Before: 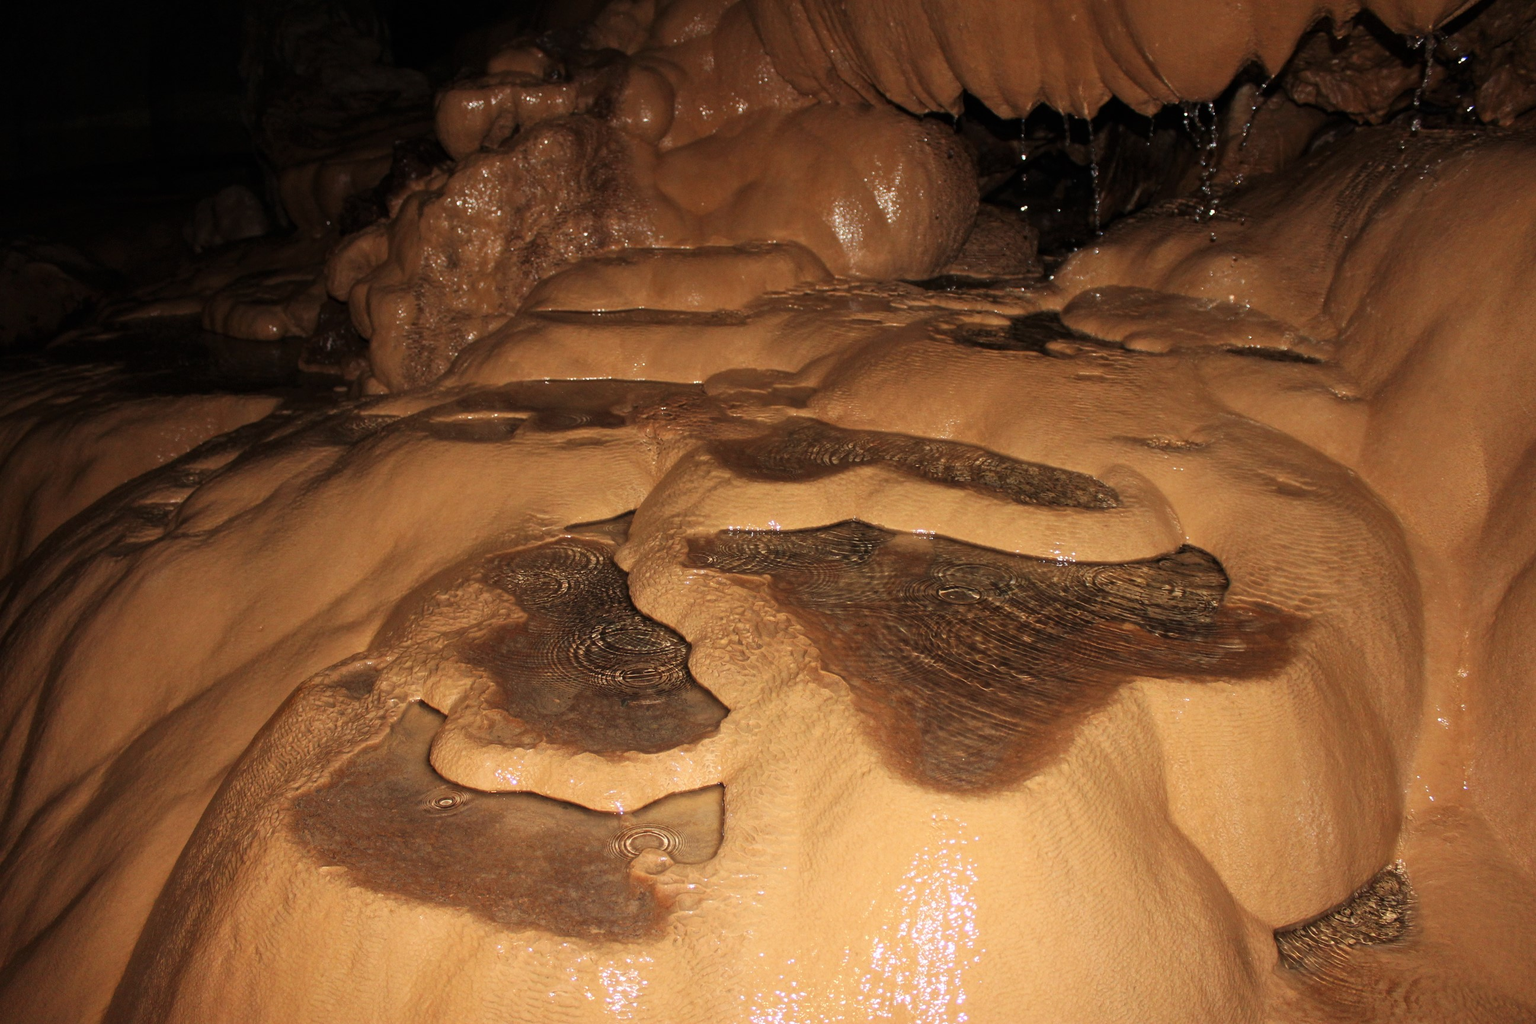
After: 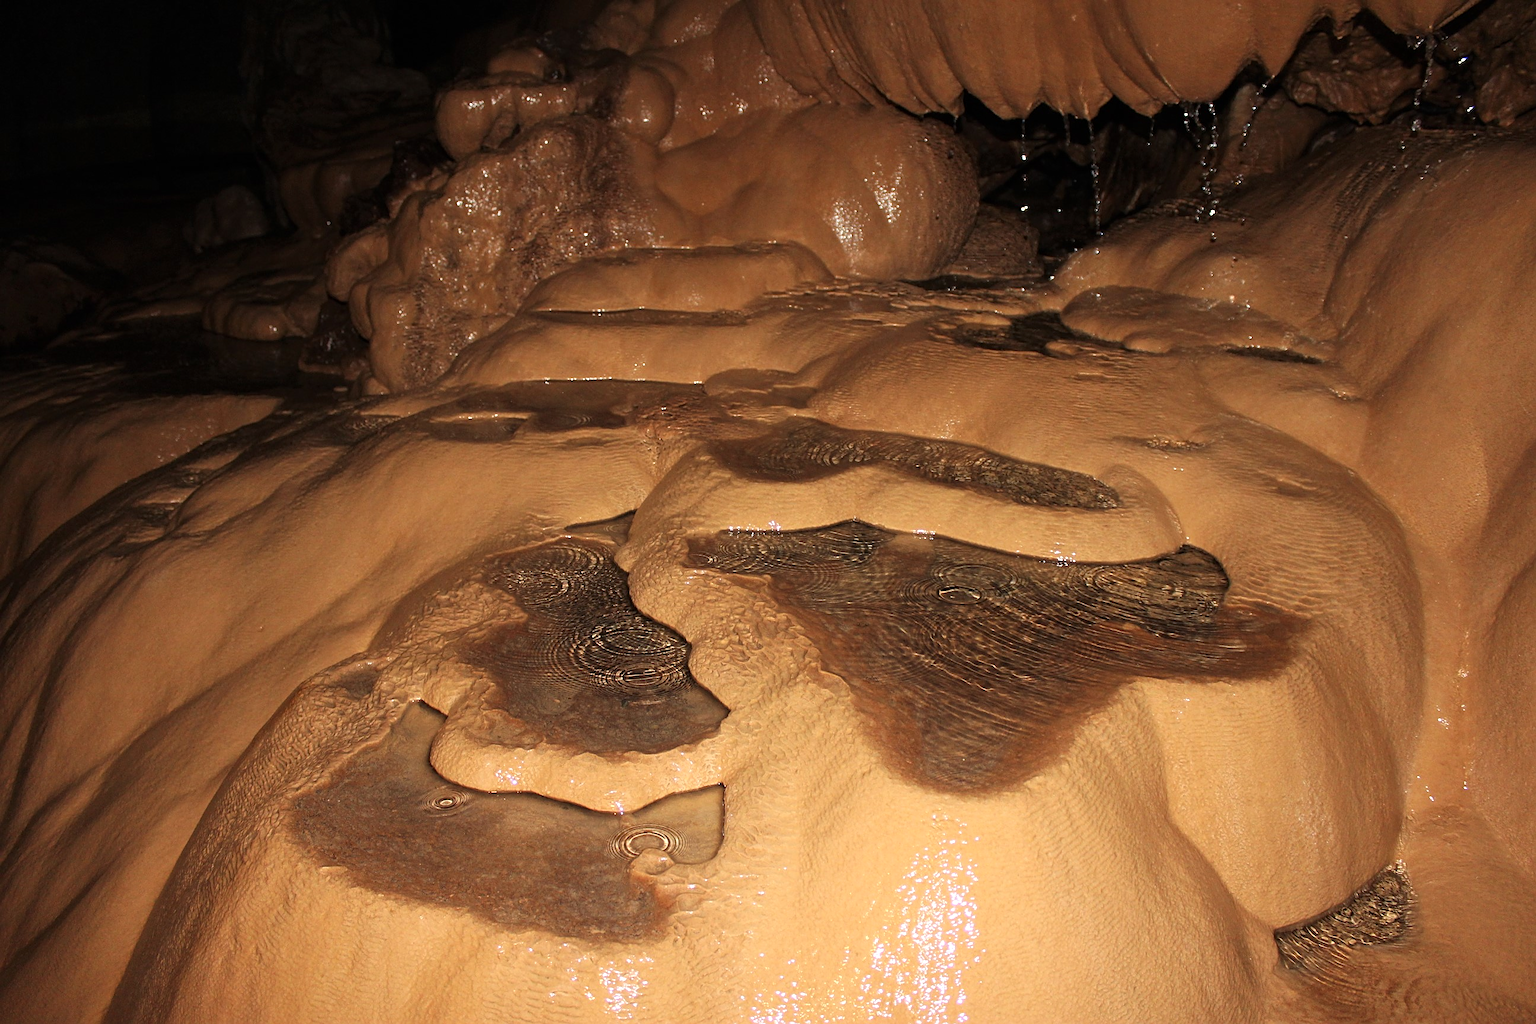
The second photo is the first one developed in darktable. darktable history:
sharpen: on, module defaults
exposure: exposure 0.131 EV, compensate highlight preservation false
